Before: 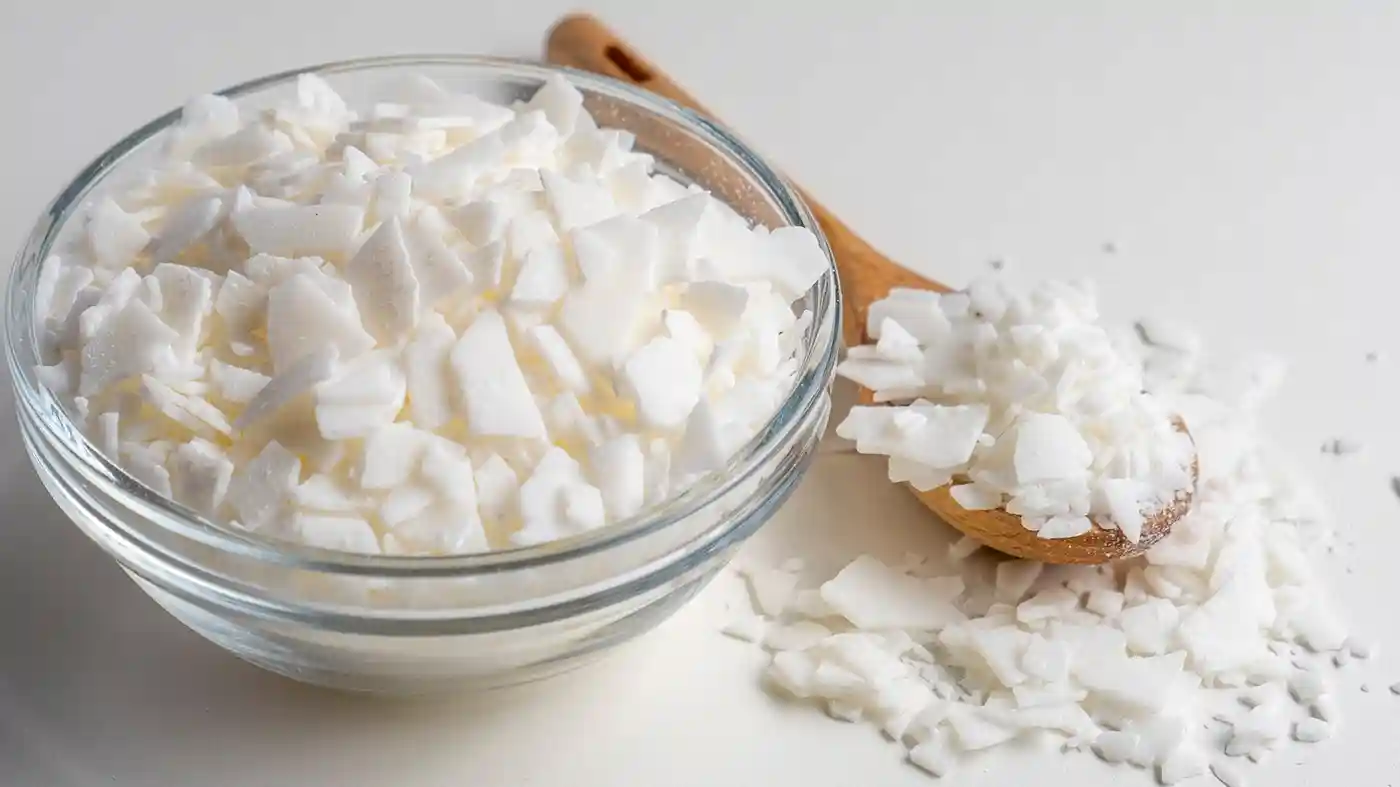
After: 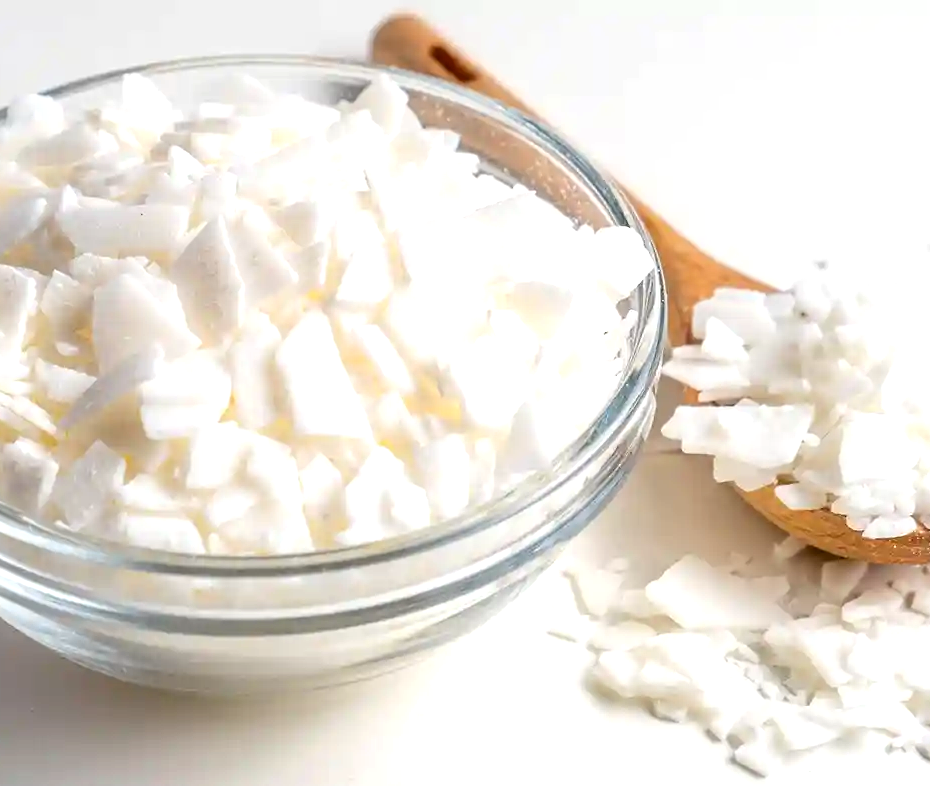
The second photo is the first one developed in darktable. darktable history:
crop and rotate: left 12.549%, right 20.952%
exposure: exposure 0.602 EV, compensate exposure bias true, compensate highlight preservation false
